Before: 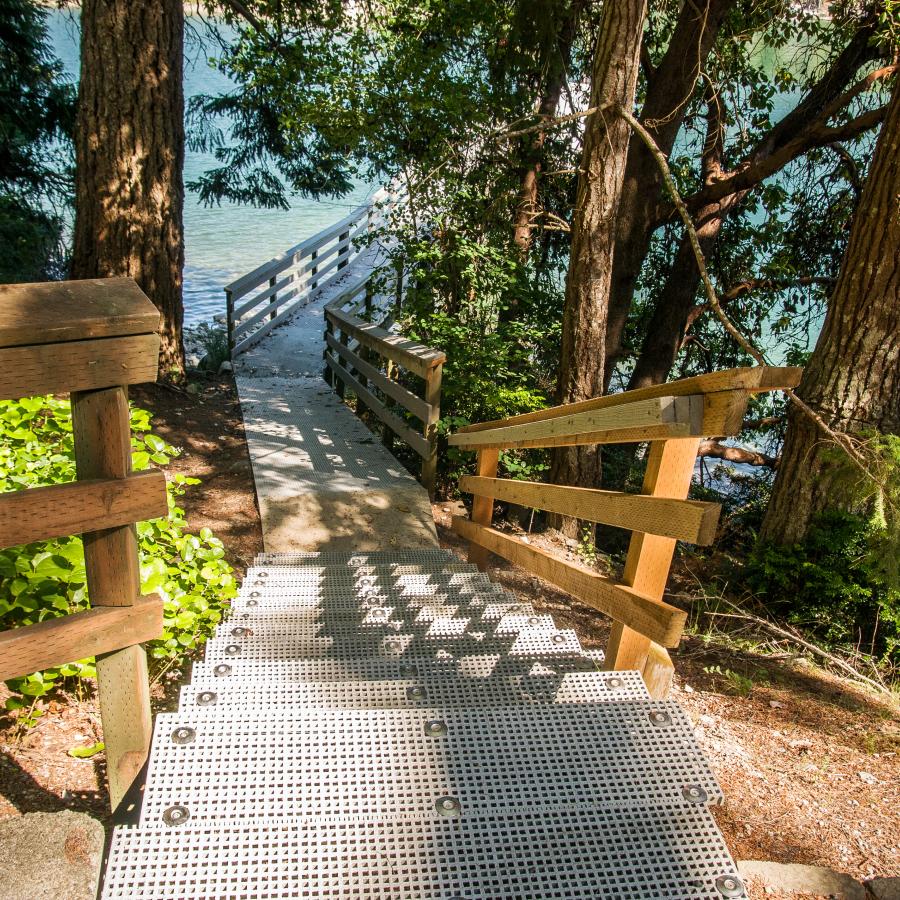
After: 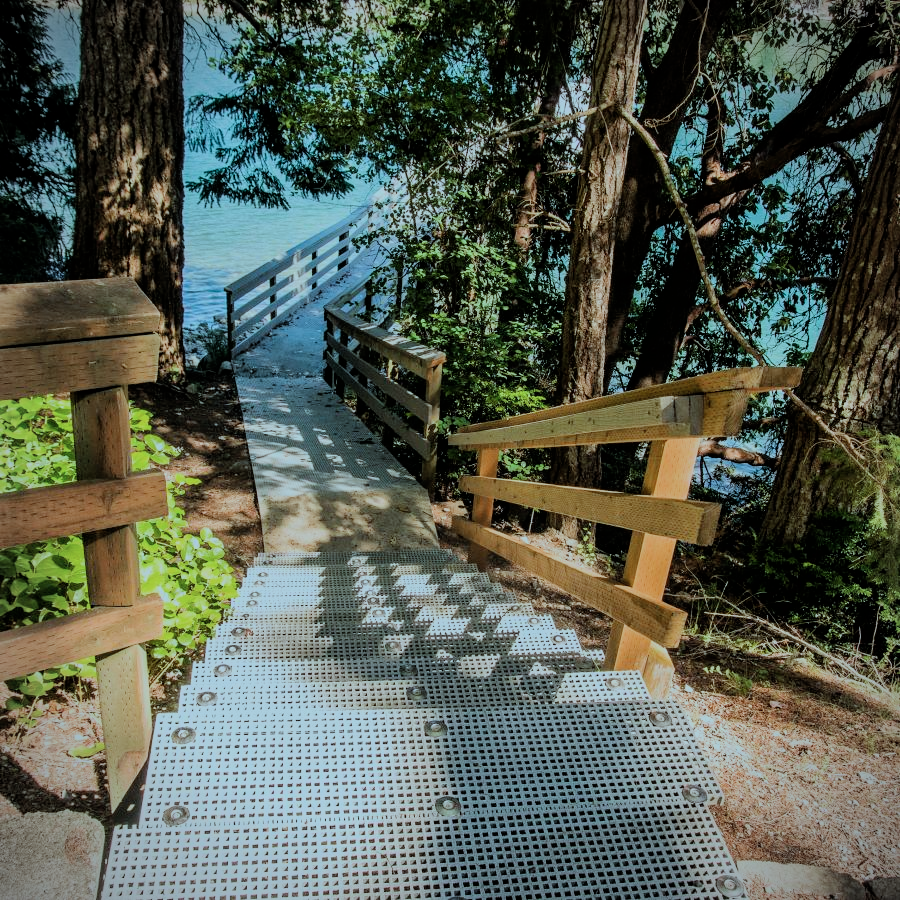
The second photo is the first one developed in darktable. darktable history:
vignetting: fall-off start 87%, automatic ratio true
filmic rgb: black relative exposure -6.15 EV, white relative exposure 6.96 EV, hardness 2.23, color science v6 (2022)
color correction: highlights a* -11.71, highlights b* -15.58
